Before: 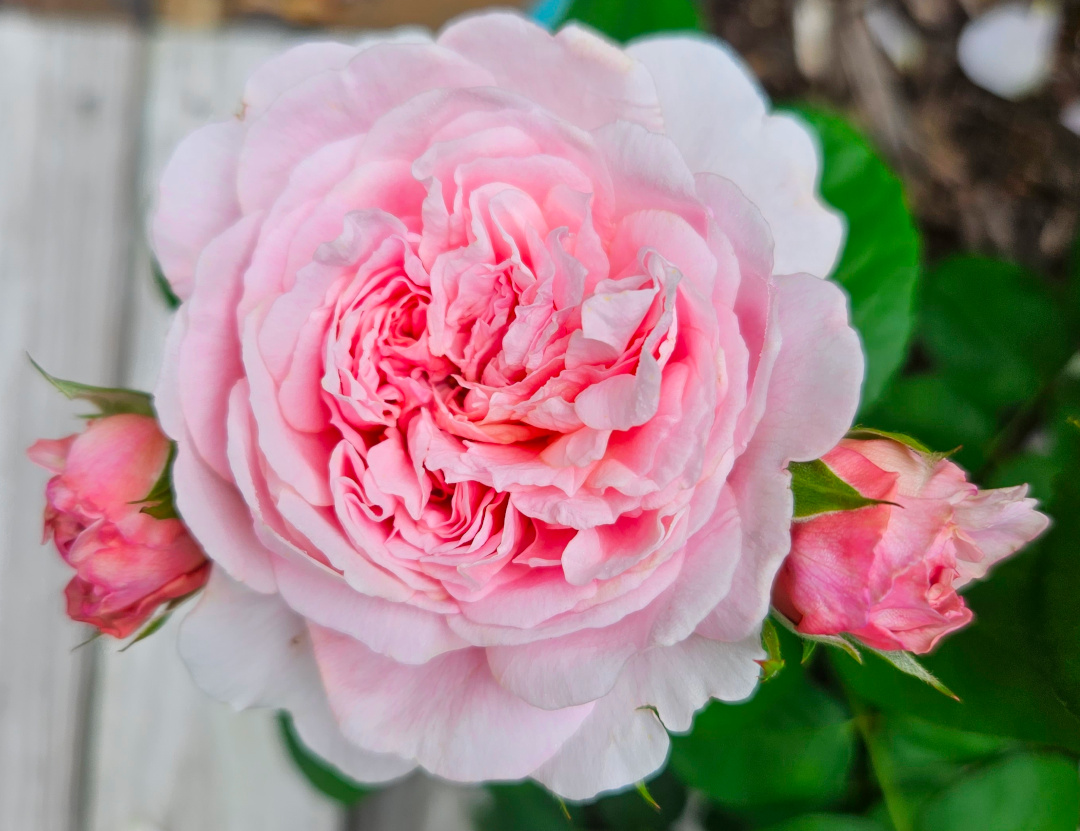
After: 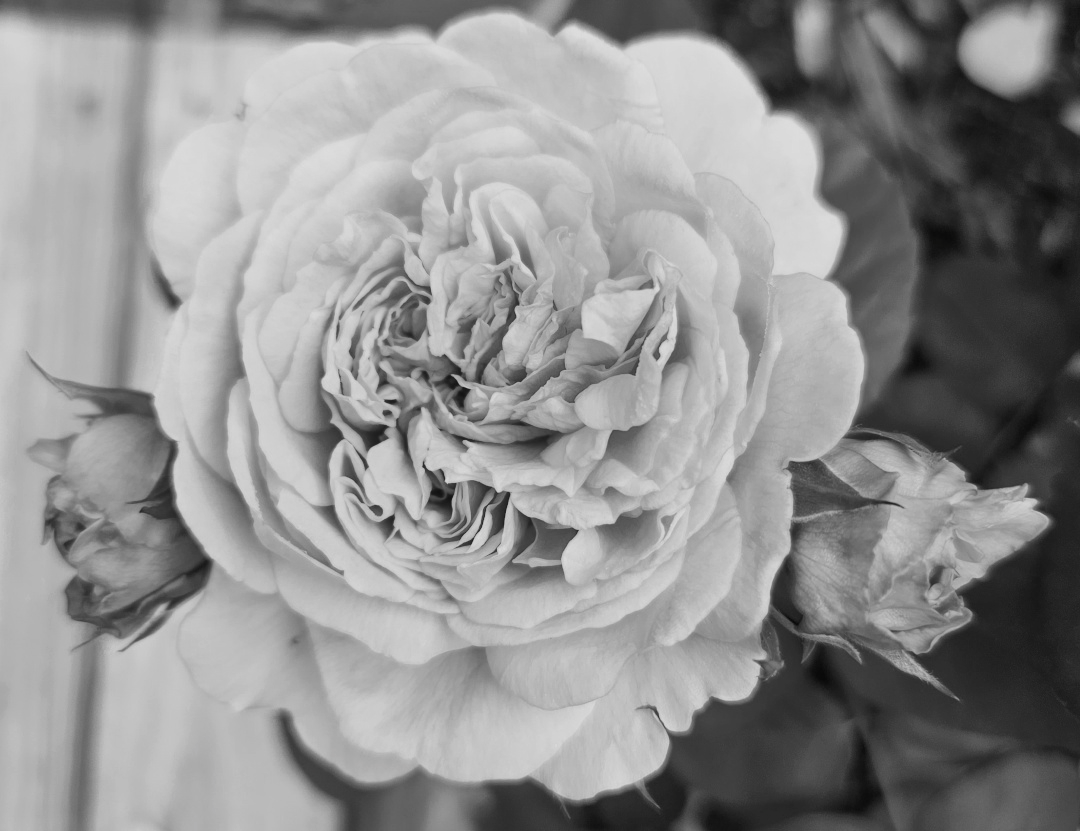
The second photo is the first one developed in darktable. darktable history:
tone curve: curves: ch0 [(0, 0) (0.003, 0.014) (0.011, 0.019) (0.025, 0.028) (0.044, 0.044) (0.069, 0.069) (0.1, 0.1) (0.136, 0.131) (0.177, 0.168) (0.224, 0.206) (0.277, 0.255) (0.335, 0.309) (0.399, 0.374) (0.468, 0.452) (0.543, 0.535) (0.623, 0.623) (0.709, 0.72) (0.801, 0.815) (0.898, 0.898) (1, 1)], preserve colors none
color look up table: target L [93.4, 88.47, 84.2, 87.05, 87.05, 69.24, 68.87, 49.64, 45.36, 42.37, 22.62, 200.82, 82.76, 77.71, 70.73, 61.7, 62.46, 53.09, 54.76, 51.62, 46.43, 38.8, 37.41, 34.03, 14.2, 13.71, 12.25, 95.84, 85.63, 73.19, 63.98, 64.48, 59.66, 48.57, 44.82, 42.78, 47.24, 25.32, 10.27, 18.94, 8.757, 93.75, 87.76, 81.69, 68.49, 69.61, 45.63, 42.1, 20.79], target a [0 ×7, -0.001, 0.001, 0.001, 0 ×4, 0.001, 0, 0, 0.001, 0, 0, 0, 0.001, 0 ×5, -0.002, 0, 0.001 ×5, 0 ×12, 0.001, 0.001, 0], target b [-0.001, 0 ×6, 0.012, -0.005, -0.005, -0.001, -0.001, 0, 0, -0.006, 0, 0, -0.004, -0.001, -0.001, -0.001, -0.005, -0.004, -0.001, 0, 0, 0, 0.023, 0, -0.006, 0, -0.006, -0.006, -0.005, 0.011, -0.001, -0.001, -0.001, 0, 0.006, 0, -0.001, 0 ×4, -0.005, -0.005, 0.006], num patches 49
